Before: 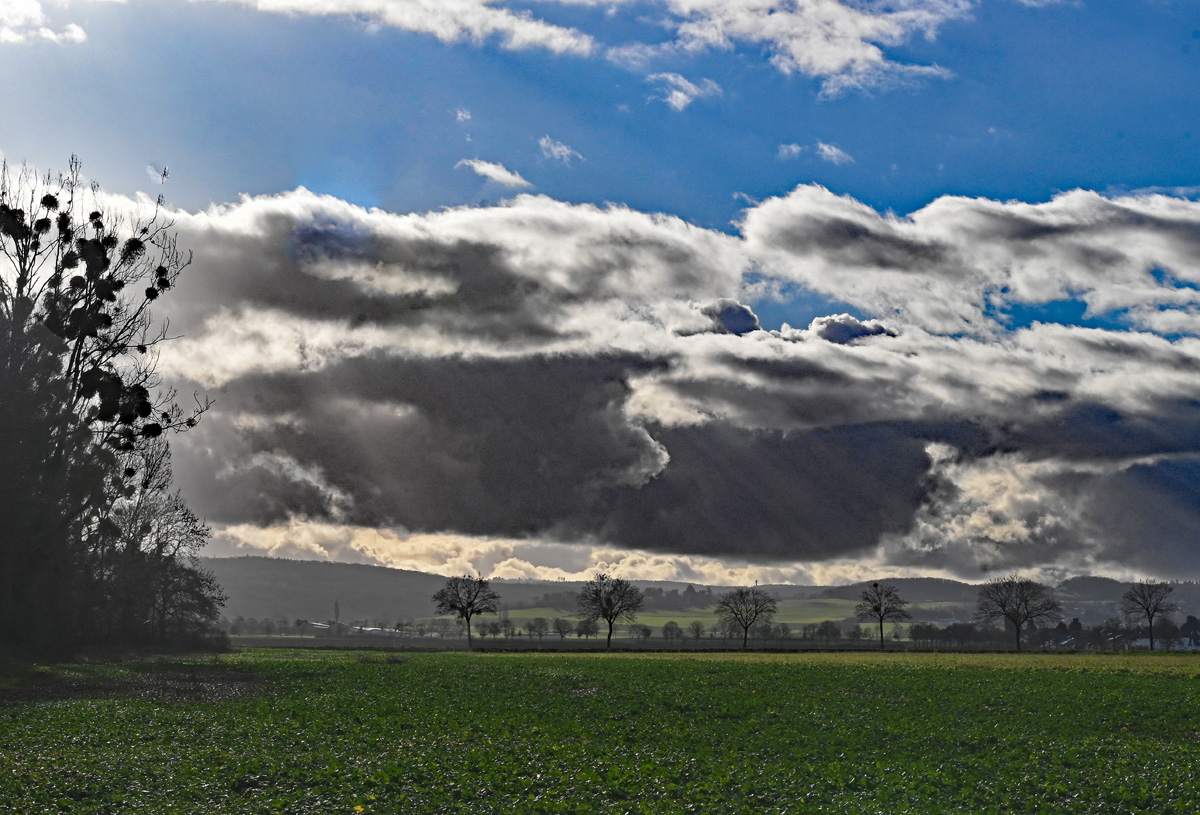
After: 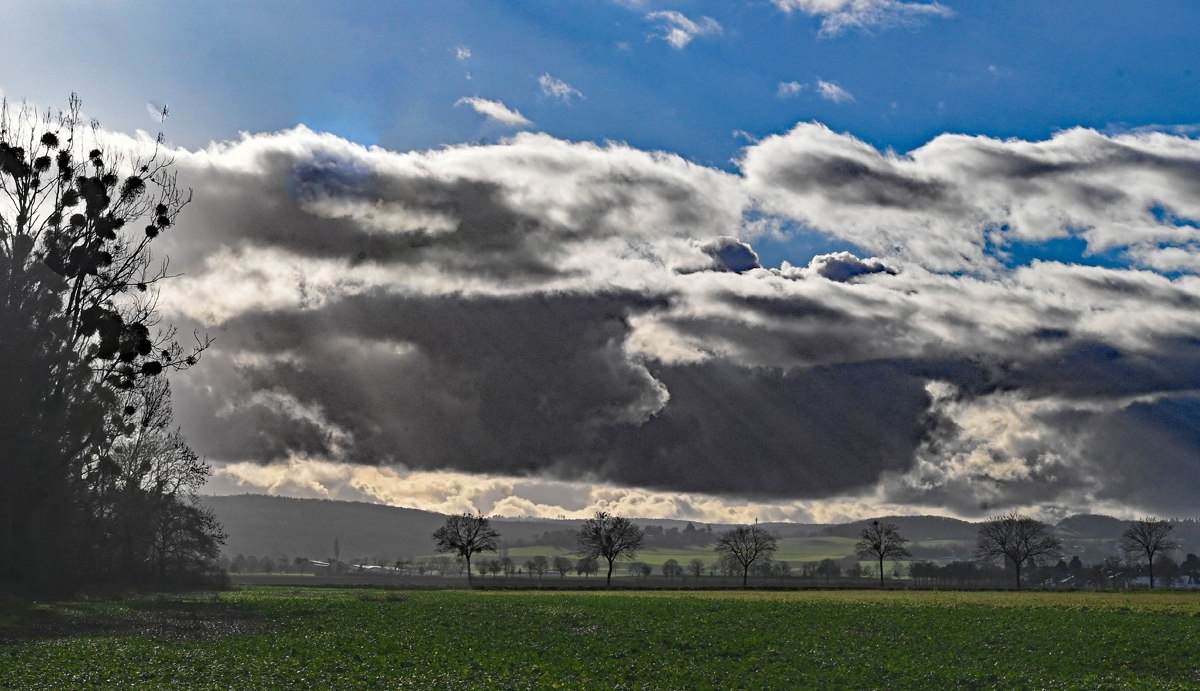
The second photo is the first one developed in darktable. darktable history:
crop: top 7.623%, bottom 7.472%
